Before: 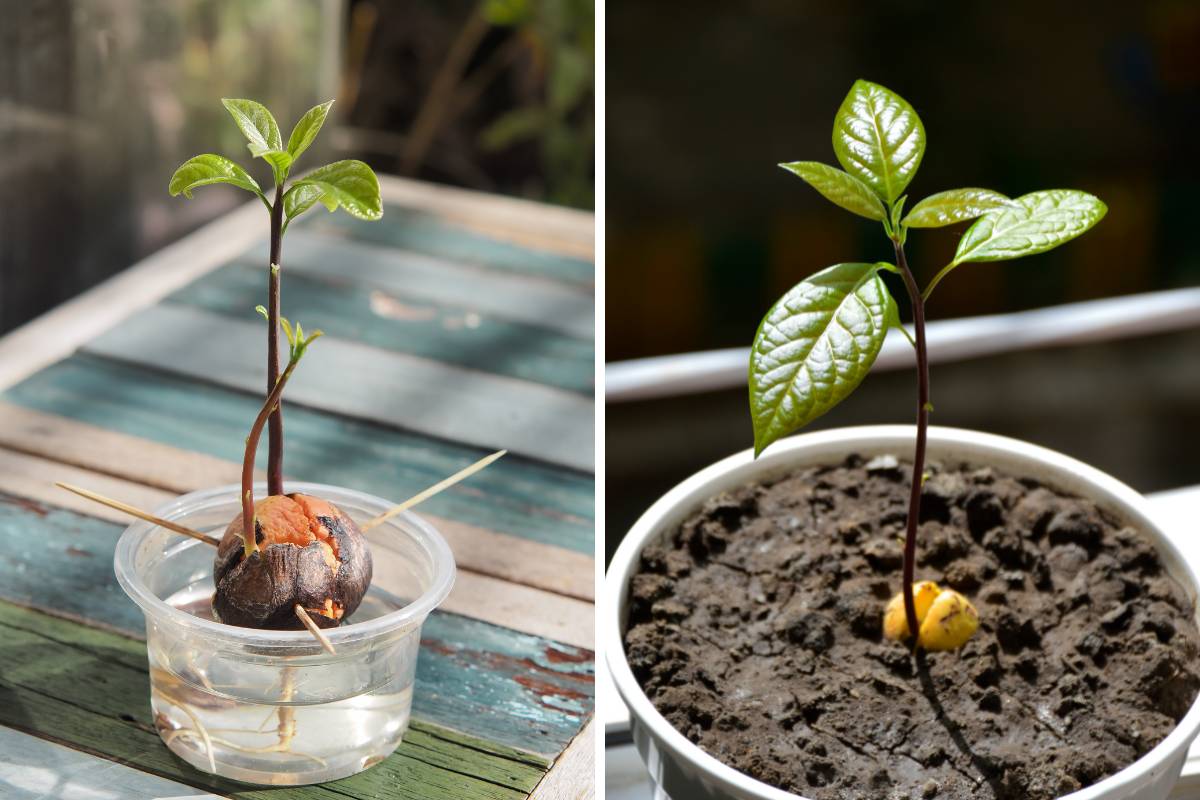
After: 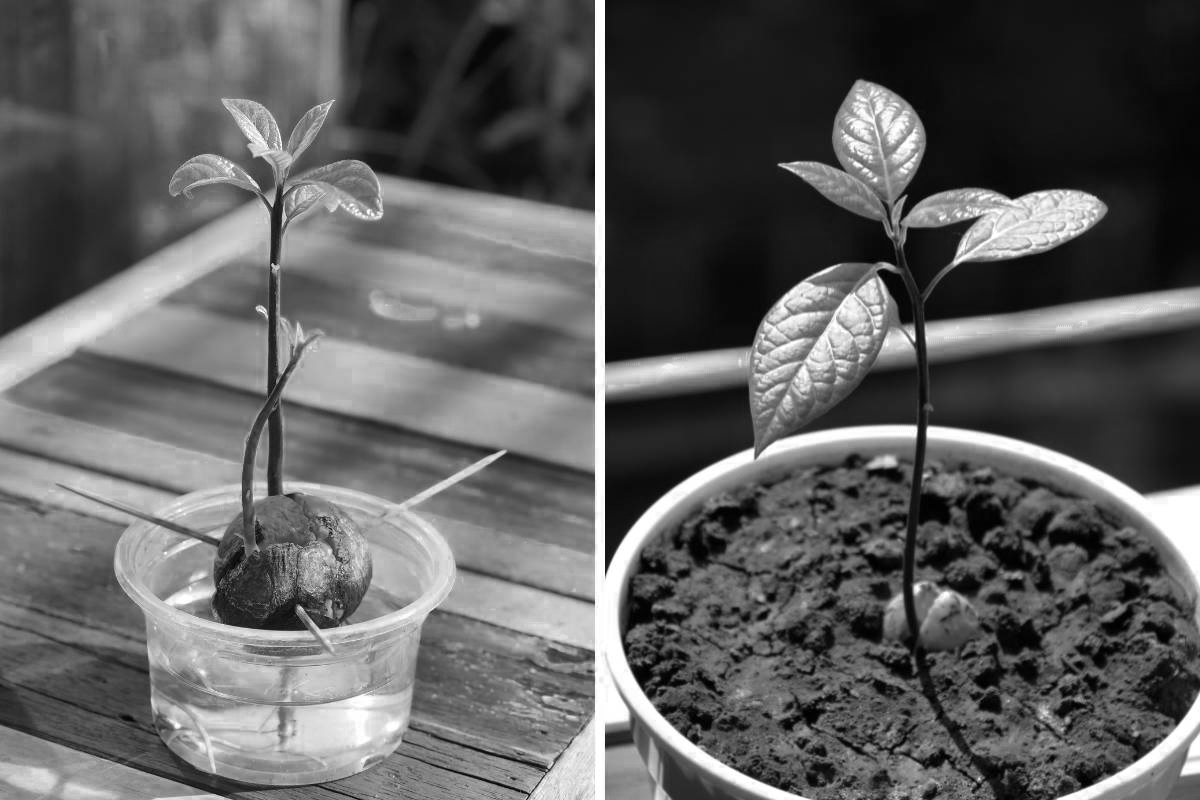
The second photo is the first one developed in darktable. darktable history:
base curve: curves: ch0 [(0, 0) (0.303, 0.277) (1, 1)], preserve colors none
color zones: curves: ch0 [(0.002, 0.589) (0.107, 0.484) (0.146, 0.249) (0.217, 0.352) (0.309, 0.525) (0.39, 0.404) (0.455, 0.169) (0.597, 0.055) (0.724, 0.212) (0.775, 0.691) (0.869, 0.571) (1, 0.587)]; ch1 [(0, 0) (0.143, 0) (0.286, 0) (0.429, 0) (0.571, 0) (0.714, 0) (0.857, 0)]
